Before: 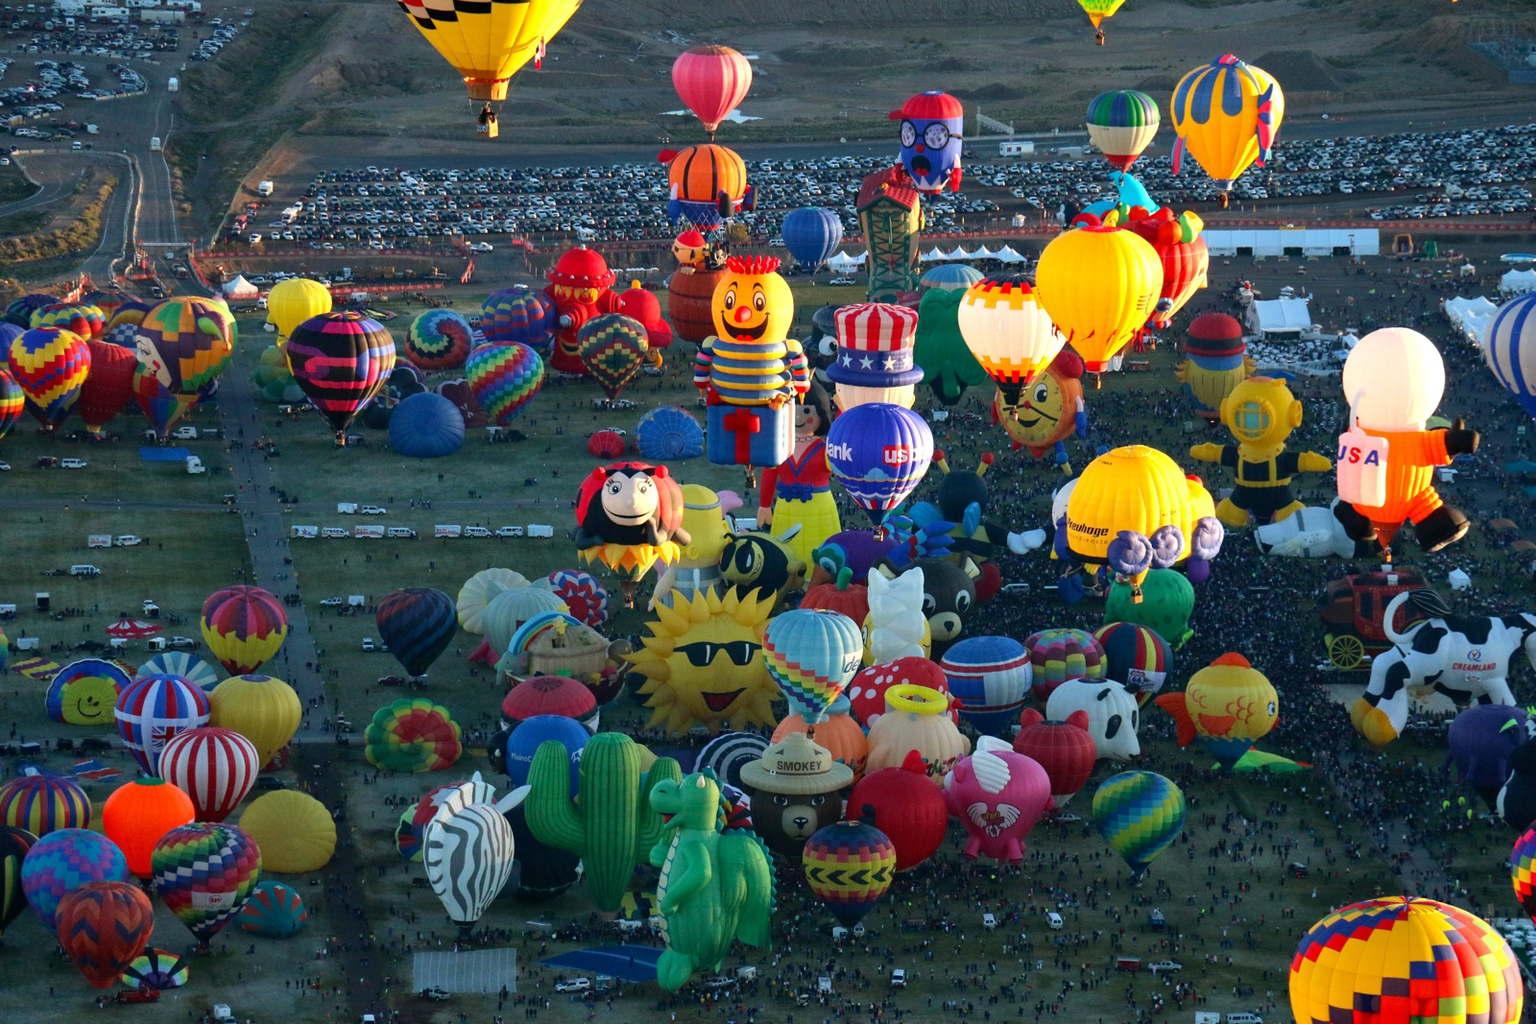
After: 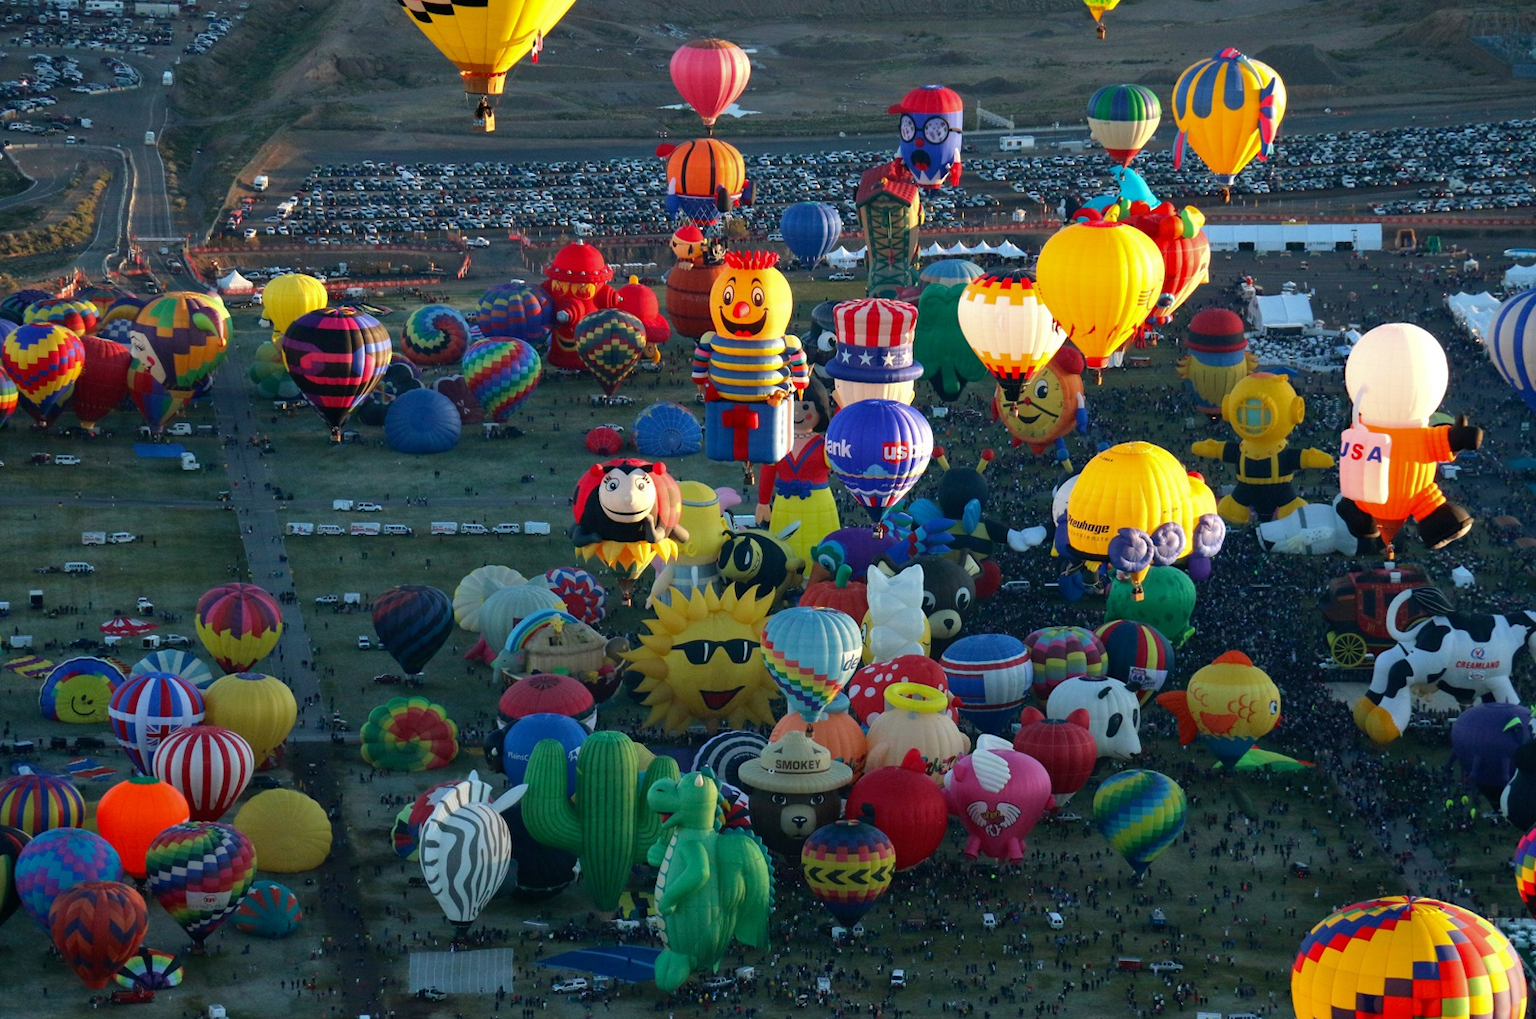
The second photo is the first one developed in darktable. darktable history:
base curve: curves: ch0 [(0, 0) (0.74, 0.67) (1, 1)]
crop: left 0.465%, top 0.689%, right 0.206%, bottom 0.399%
